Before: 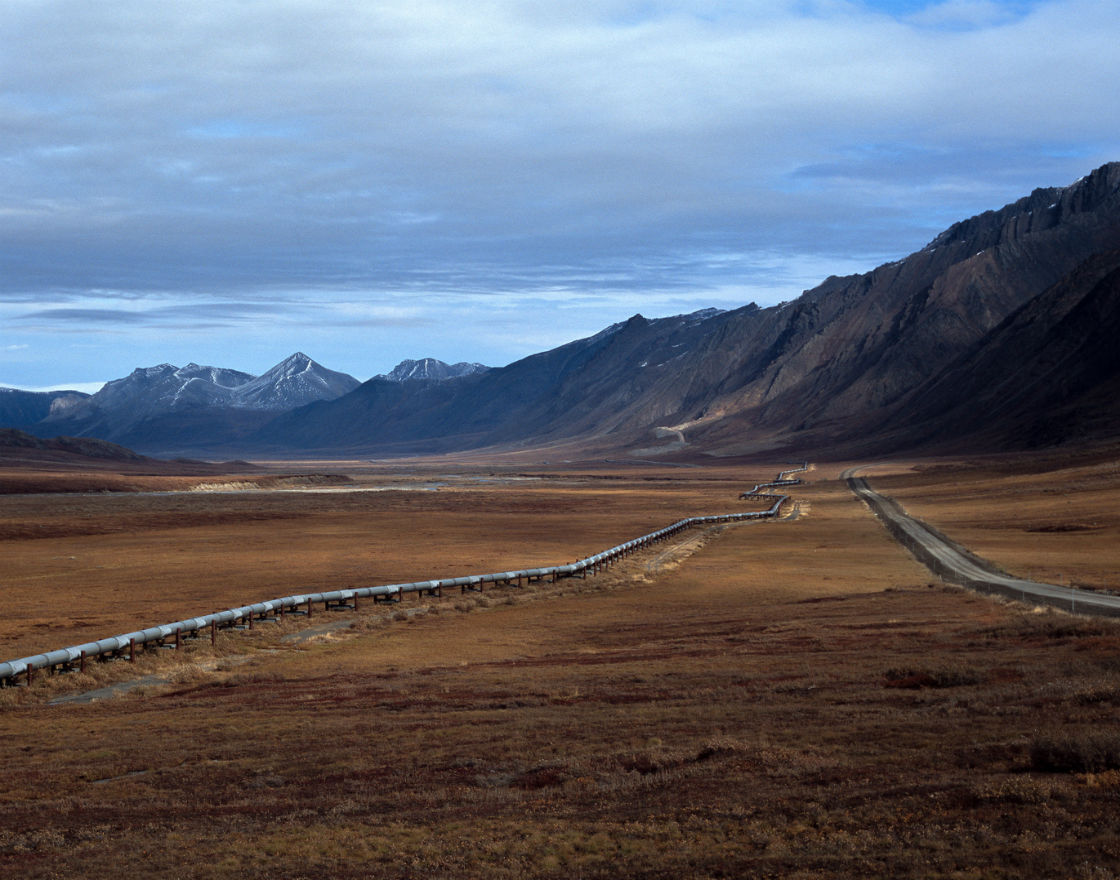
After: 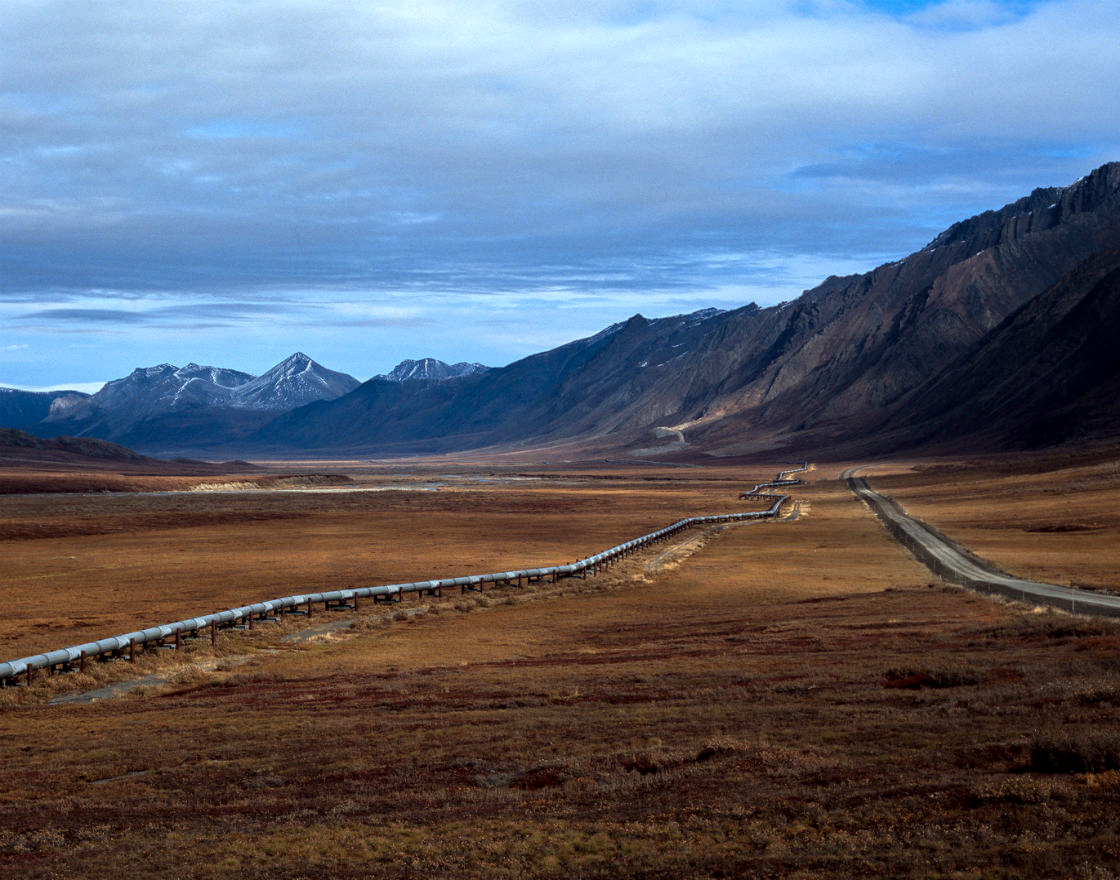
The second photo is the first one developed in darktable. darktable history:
contrast brightness saturation: contrast 0.08, saturation 0.2
local contrast: on, module defaults
